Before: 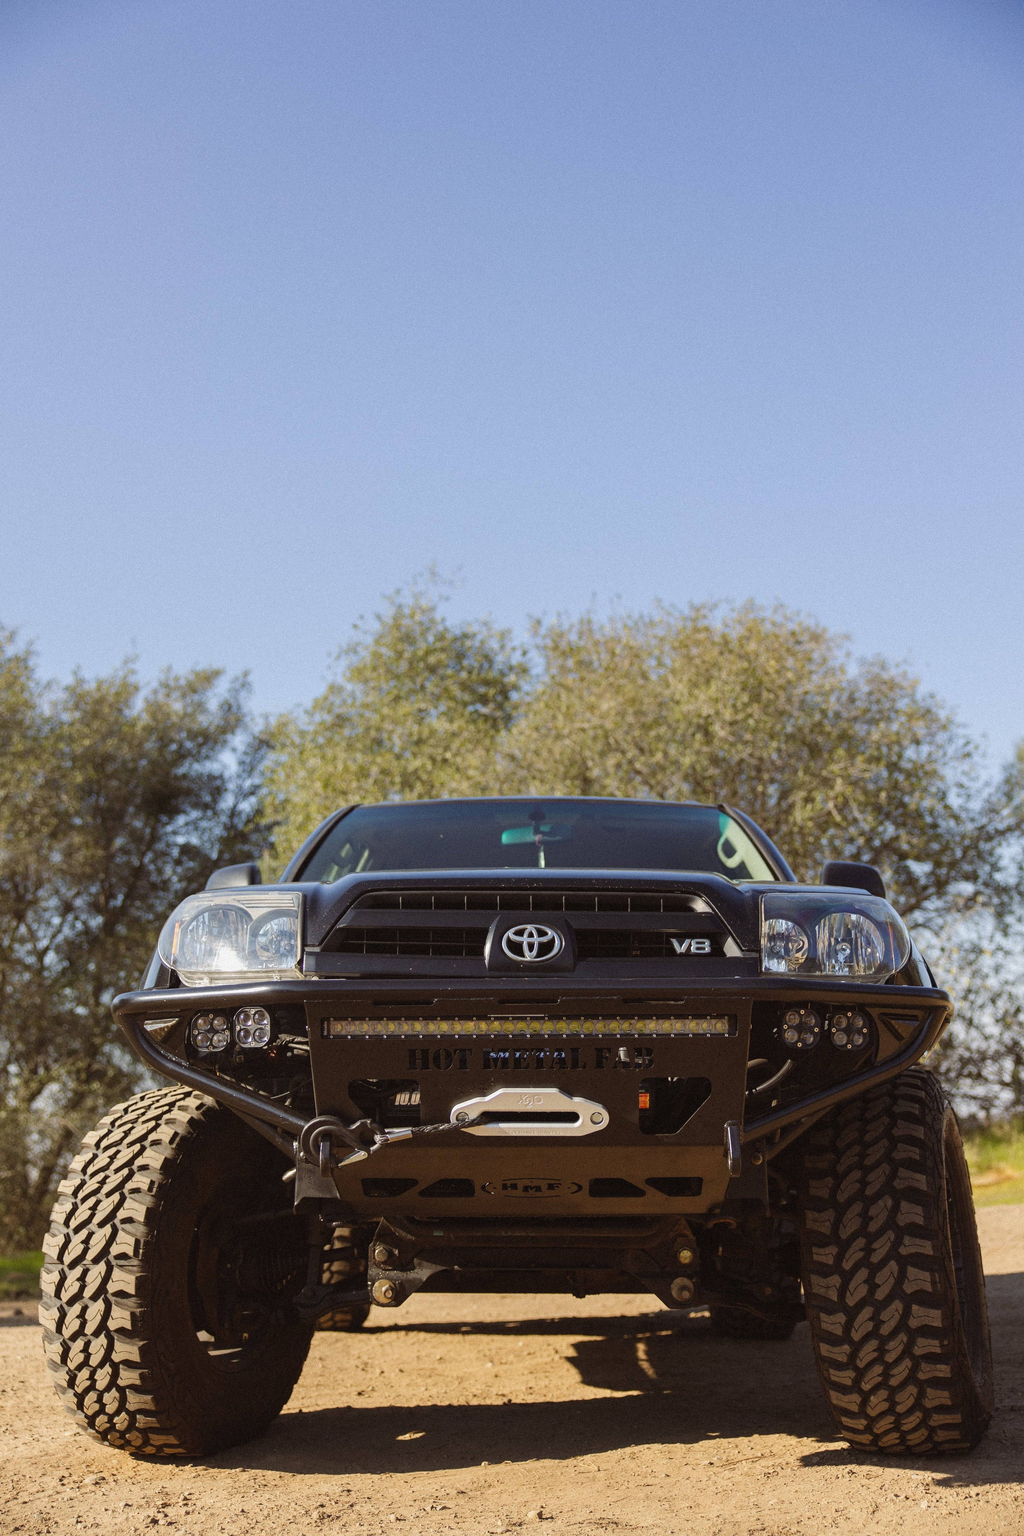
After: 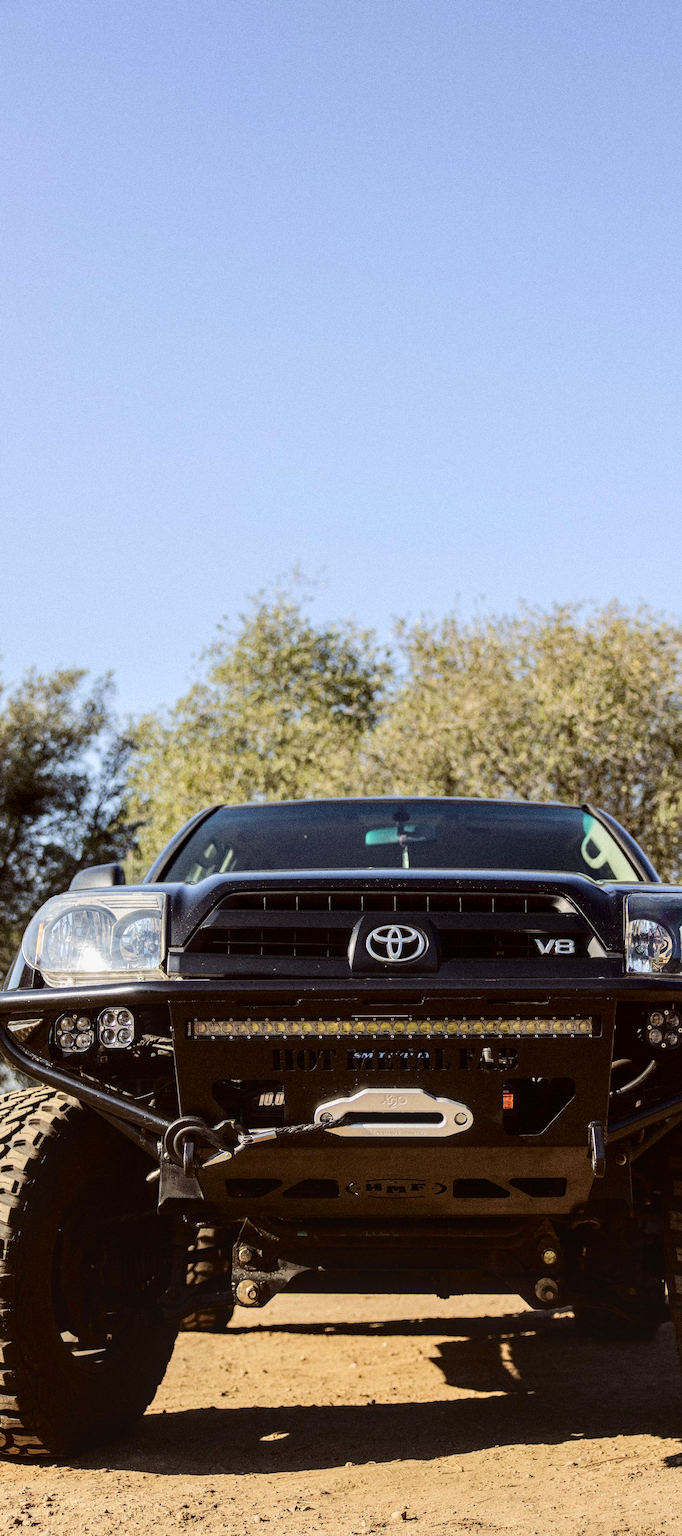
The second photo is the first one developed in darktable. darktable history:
tone curve: curves: ch0 [(0, 0) (0.003, 0) (0.011, 0.001) (0.025, 0.003) (0.044, 0.005) (0.069, 0.011) (0.1, 0.021) (0.136, 0.035) (0.177, 0.079) (0.224, 0.134) (0.277, 0.219) (0.335, 0.315) (0.399, 0.42) (0.468, 0.529) (0.543, 0.636) (0.623, 0.727) (0.709, 0.805) (0.801, 0.88) (0.898, 0.957) (1, 1)], color space Lab, independent channels, preserve colors none
local contrast: on, module defaults
color balance rgb: perceptual saturation grading › global saturation 0.144%, global vibrance 14.755%
crop and rotate: left 13.352%, right 19.987%
